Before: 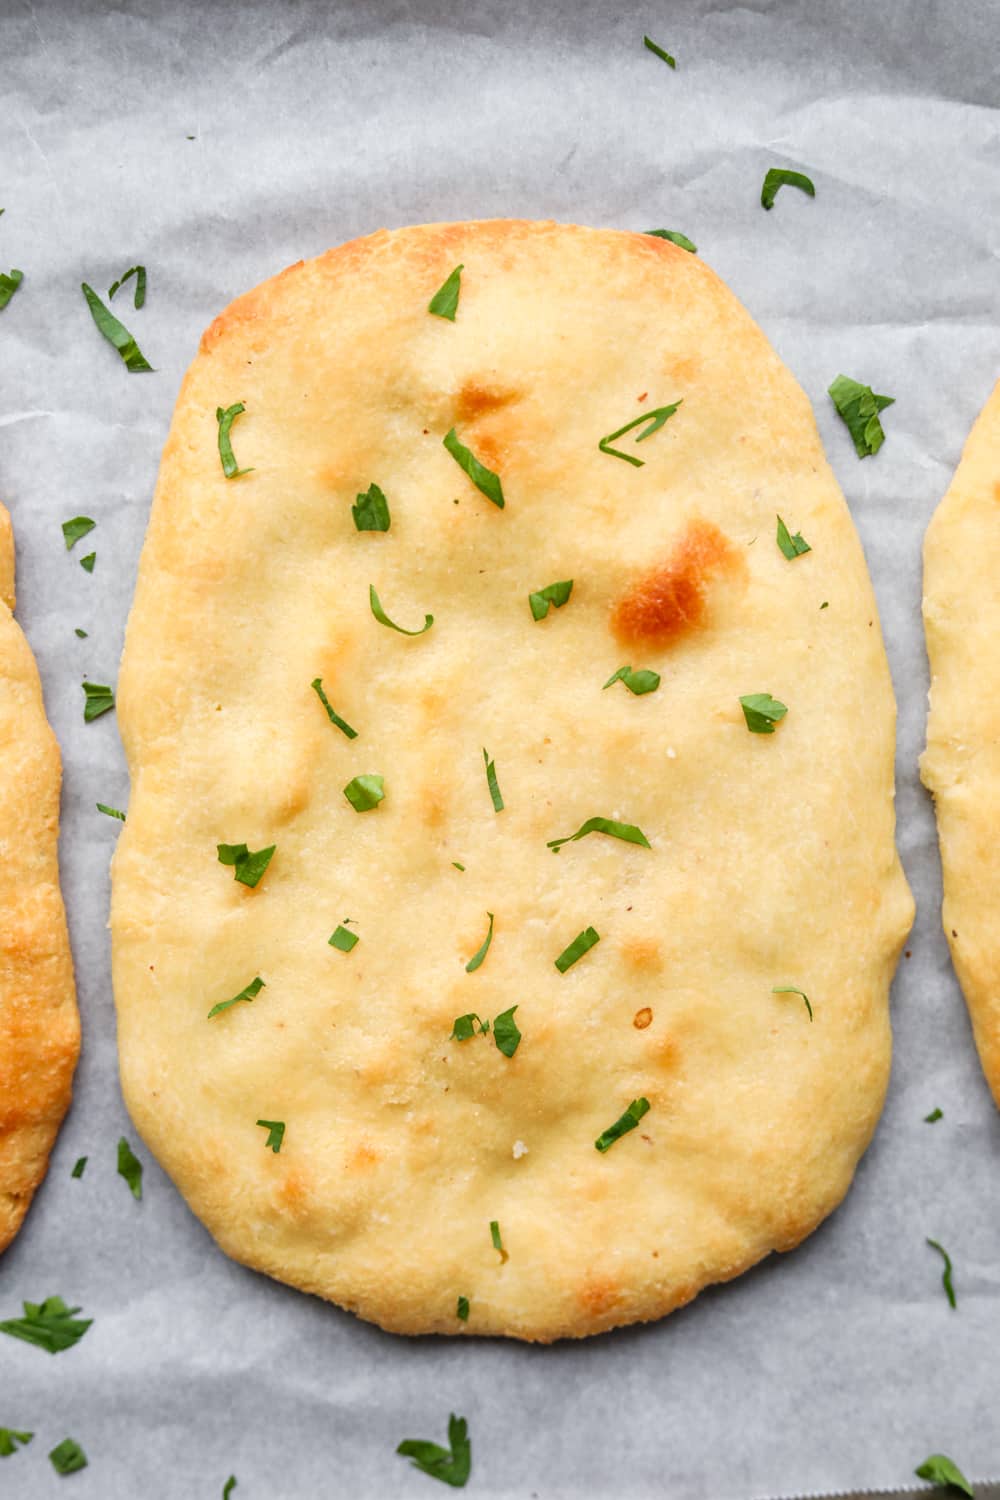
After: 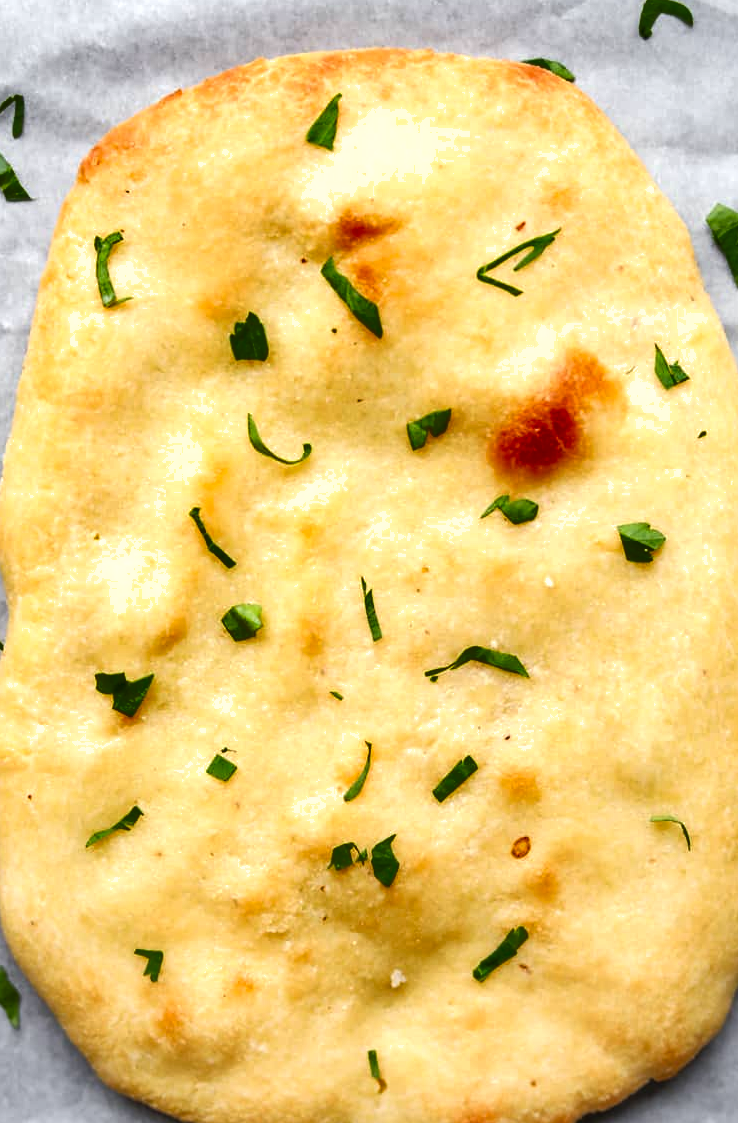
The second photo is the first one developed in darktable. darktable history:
exposure: exposure -0.433 EV, compensate exposure bias true, compensate highlight preservation false
tone equalizer: -8 EV -0.778 EV, -7 EV -0.668 EV, -6 EV -0.619 EV, -5 EV -0.367 EV, -3 EV 0.373 EV, -2 EV 0.6 EV, -1 EV 0.683 EV, +0 EV 0.755 EV
shadows and highlights: soften with gaussian
crop and rotate: left 12.212%, top 11.456%, right 13.908%, bottom 13.655%
